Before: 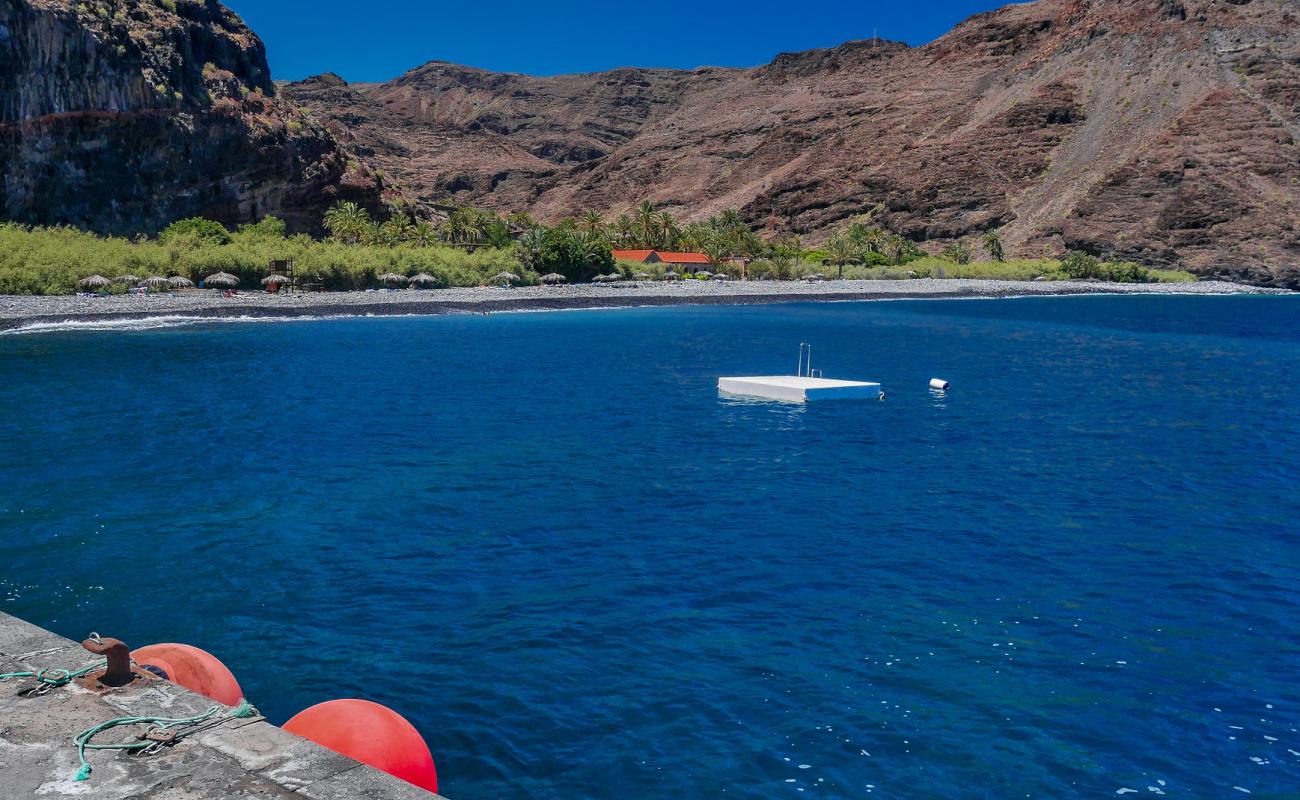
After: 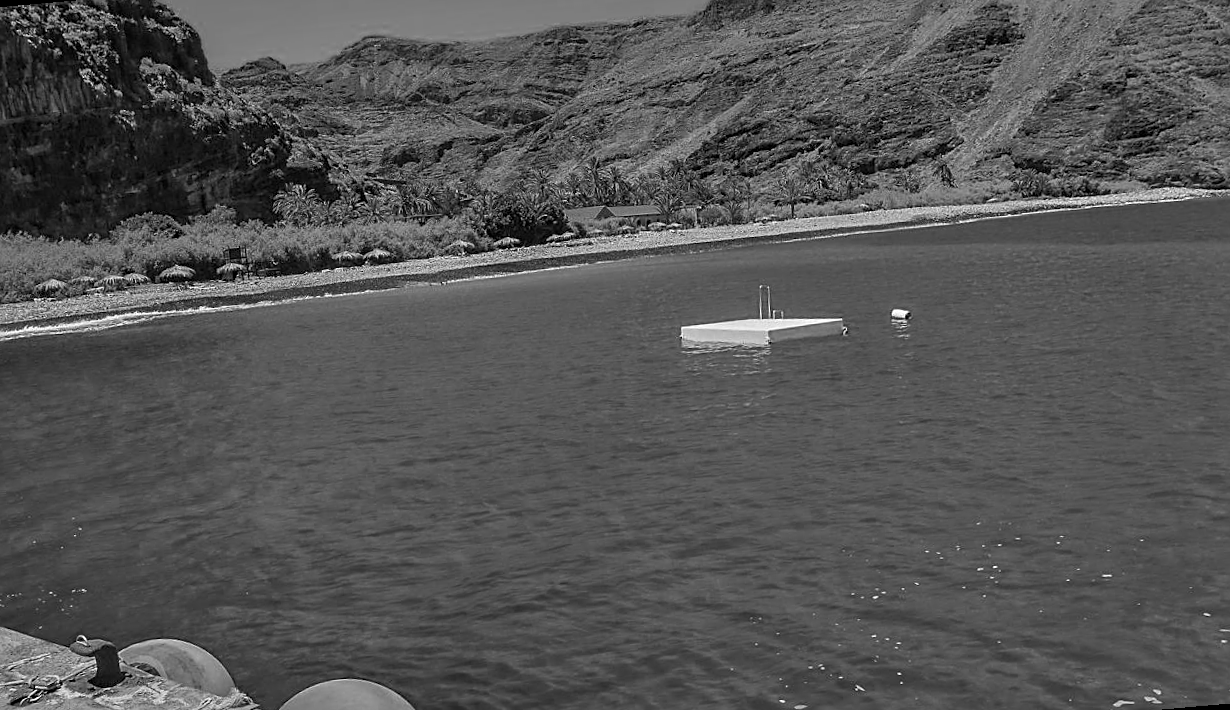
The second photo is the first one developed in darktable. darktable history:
sharpen: on, module defaults
color calibration: output gray [0.21, 0.42, 0.37, 0], gray › normalize channels true, illuminant same as pipeline (D50), adaptation XYZ, x 0.346, y 0.359, gamut compression 0
rotate and perspective: rotation -5°, crop left 0.05, crop right 0.952, crop top 0.11, crop bottom 0.89
